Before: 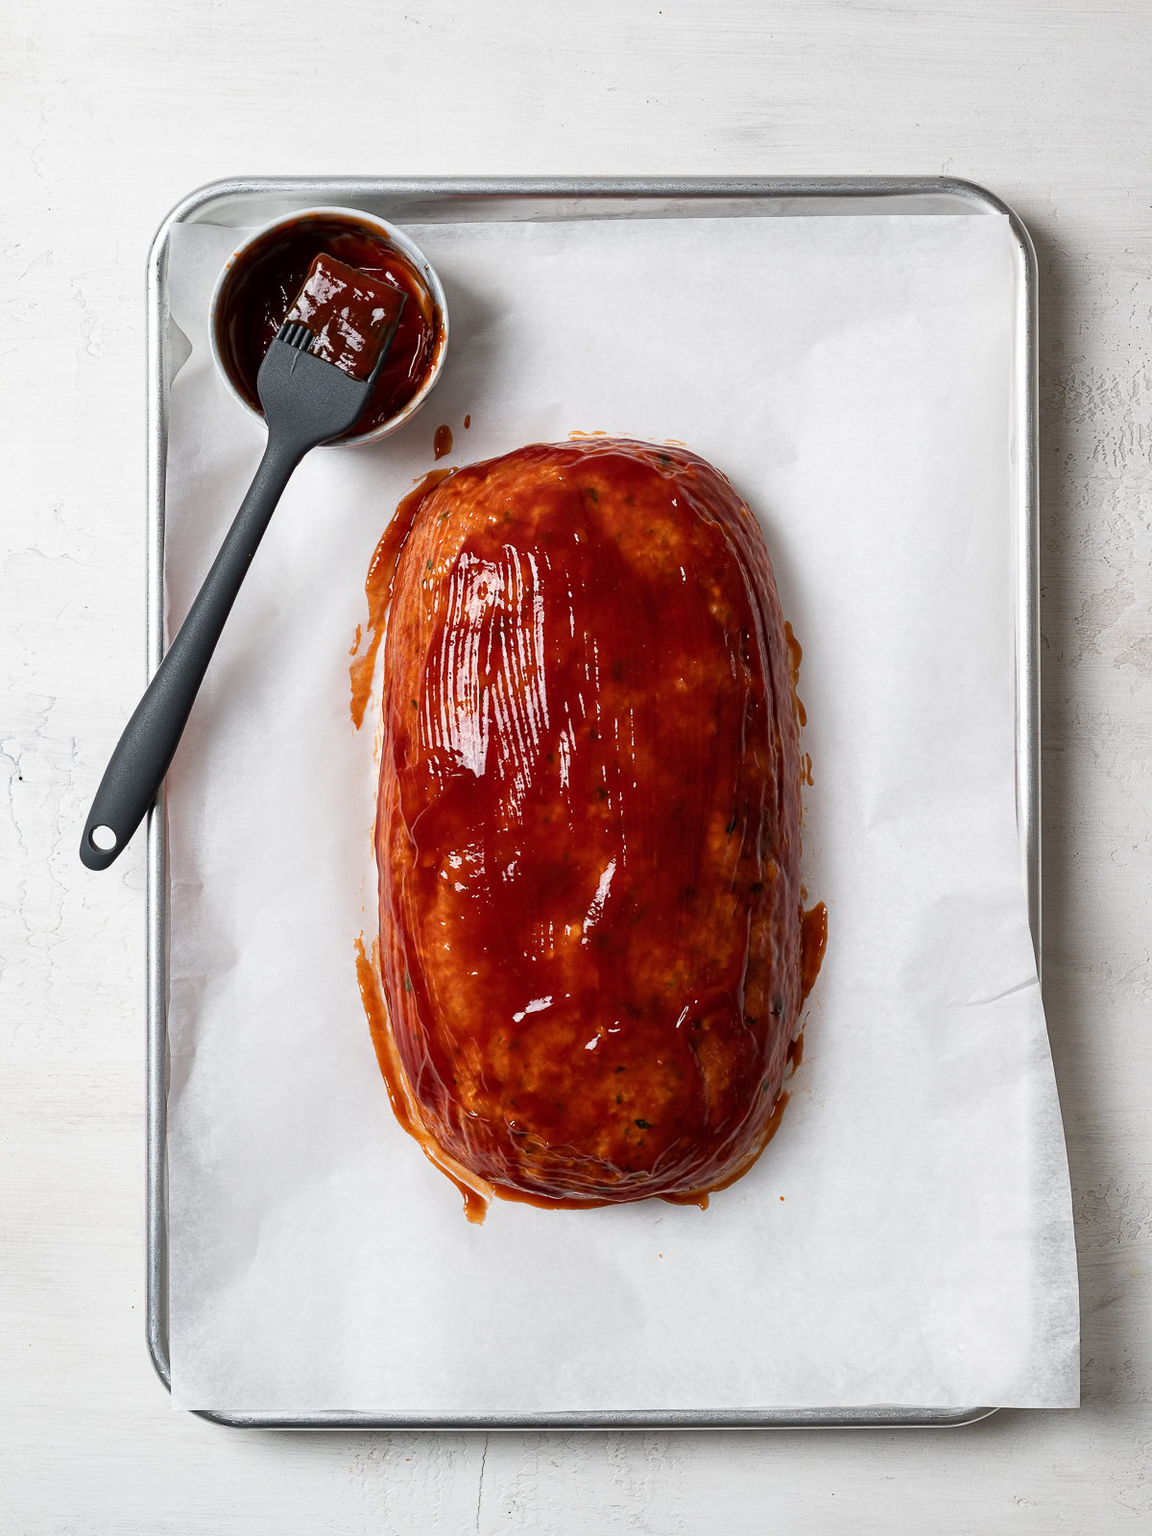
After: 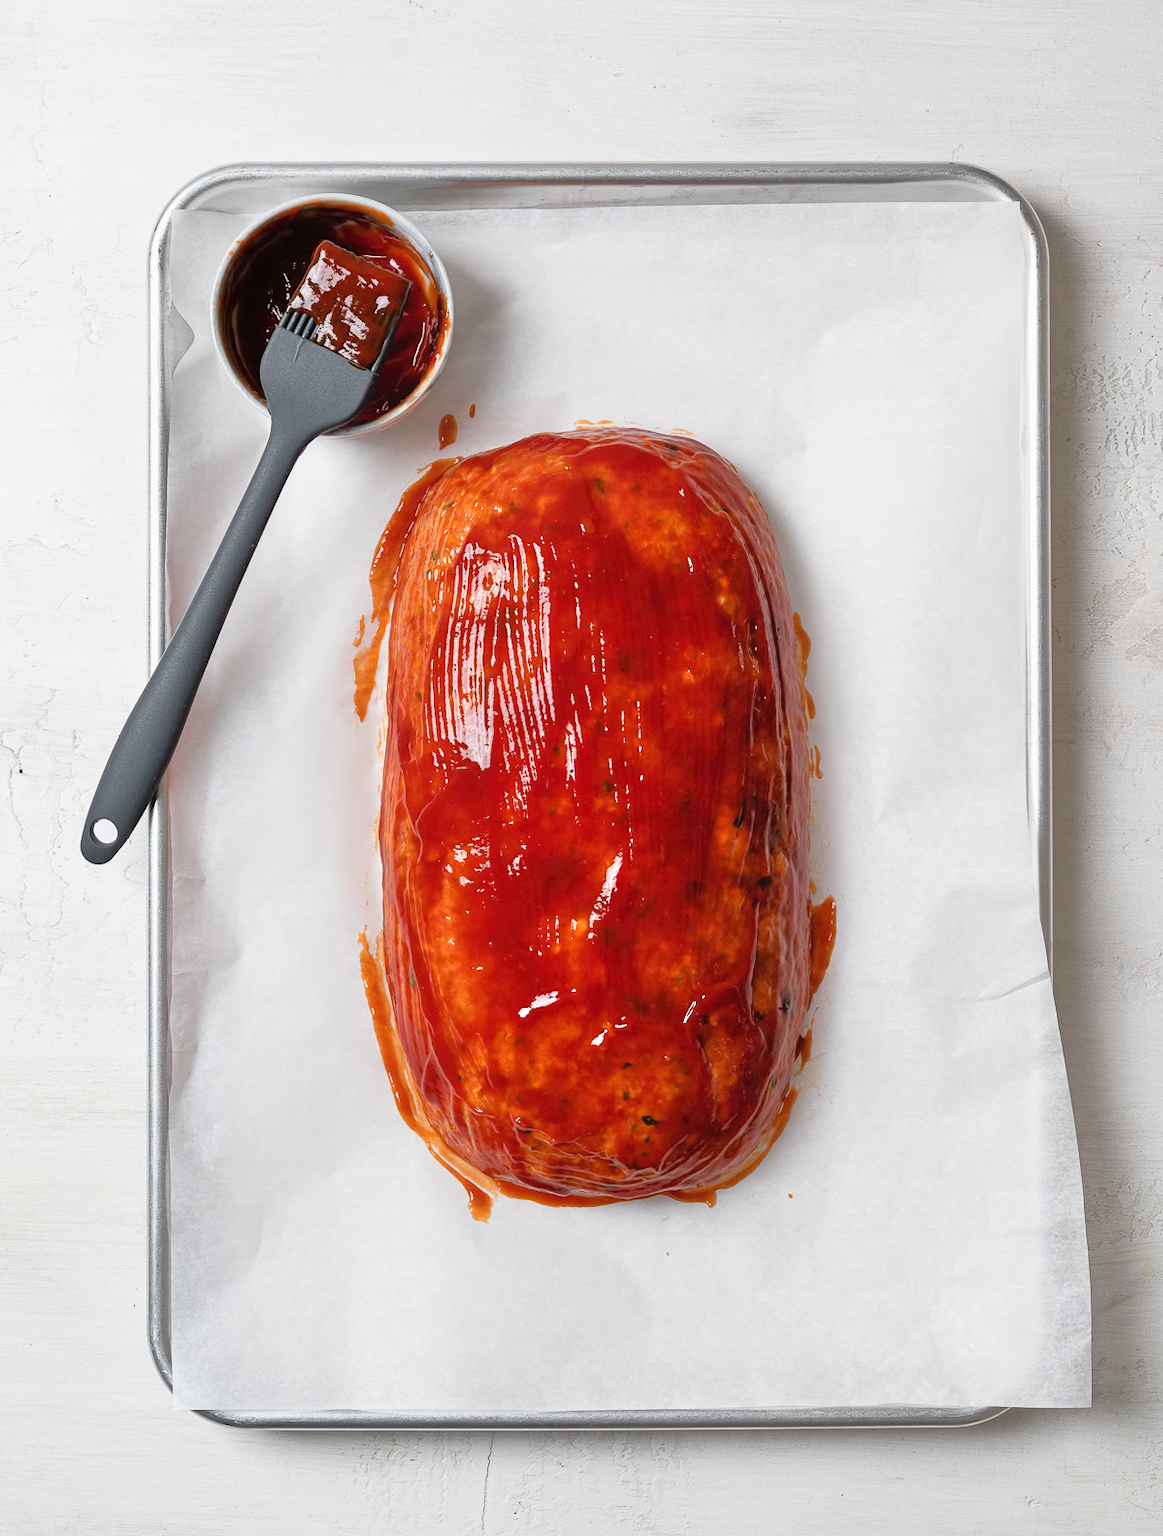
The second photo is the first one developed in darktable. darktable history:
contrast equalizer: octaves 7, y [[0.6 ×6], [0.55 ×6], [0 ×6], [0 ×6], [0 ×6]], mix -0.36
crop: top 1.049%, right 0.001%
tone equalizer: -7 EV 0.15 EV, -6 EV 0.6 EV, -5 EV 1.15 EV, -4 EV 1.33 EV, -3 EV 1.15 EV, -2 EV 0.6 EV, -1 EV 0.15 EV, mask exposure compensation -0.5 EV
